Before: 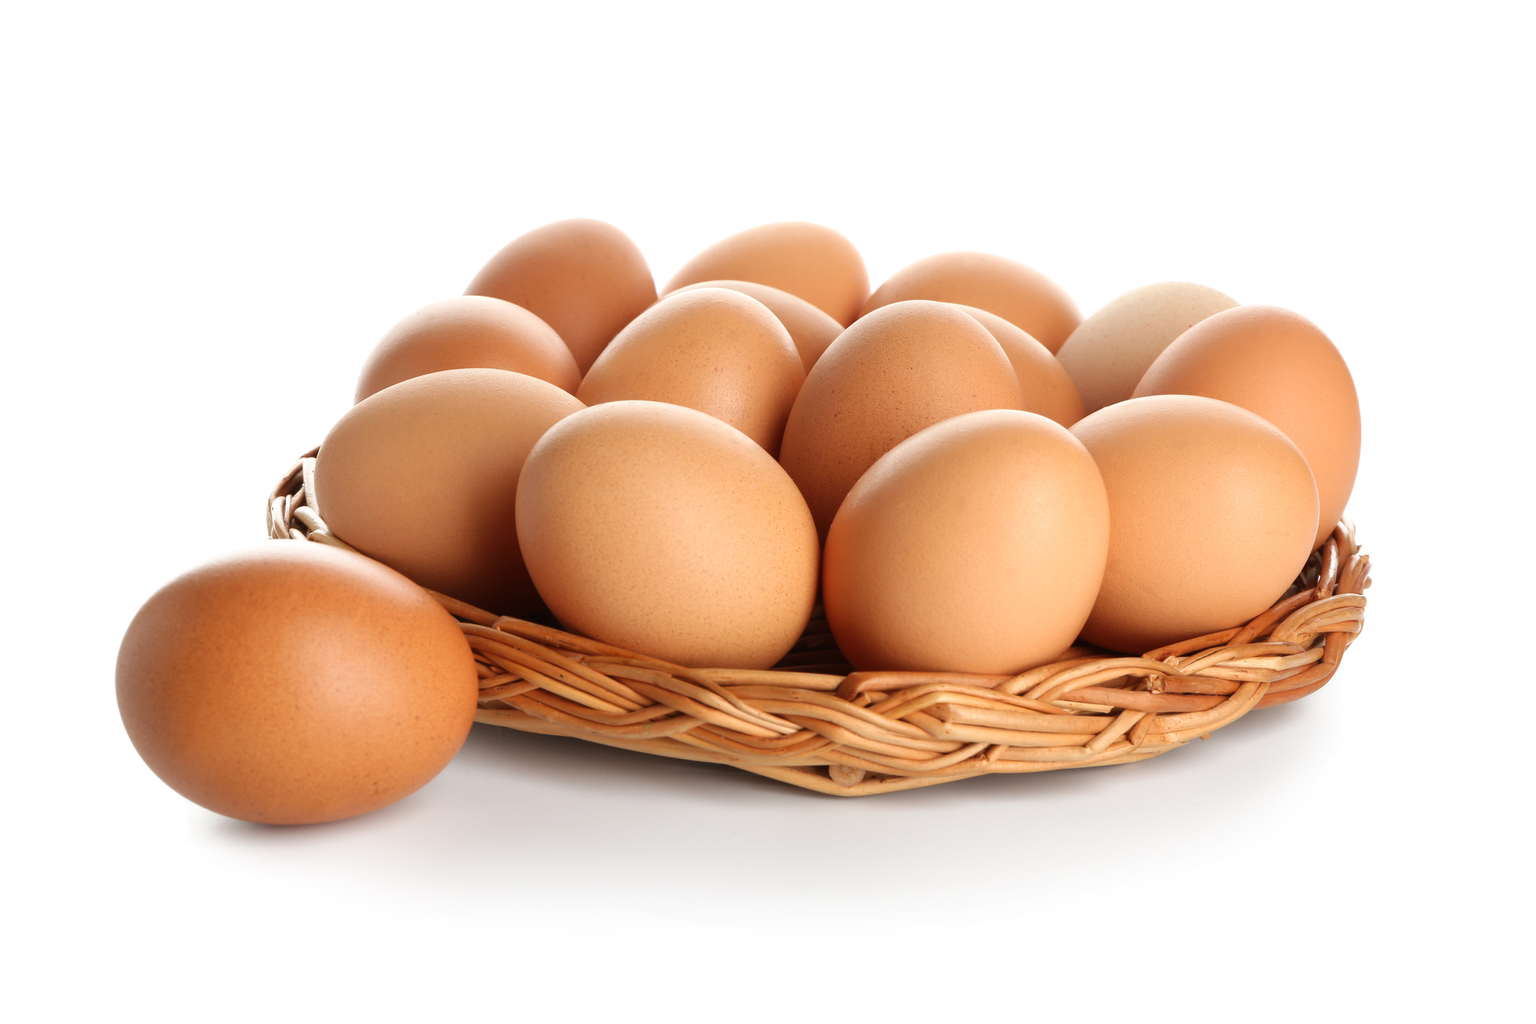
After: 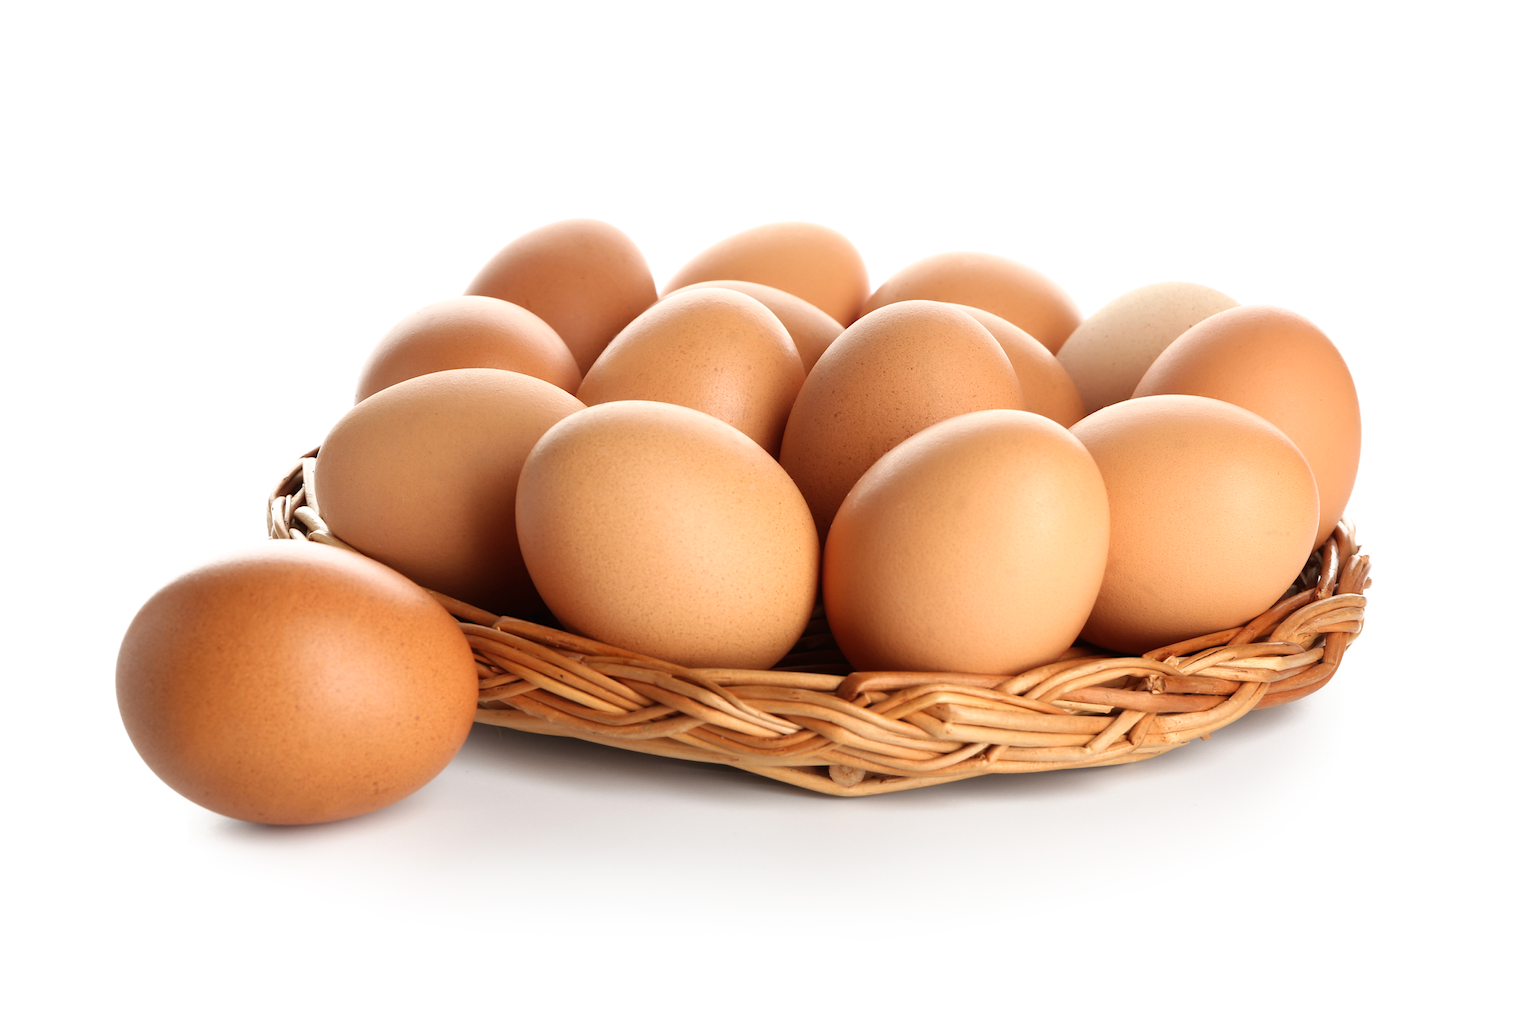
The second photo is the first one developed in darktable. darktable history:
rgb curve: curves: ch0 [(0, 0) (0.078, 0.051) (0.929, 0.956) (1, 1)], compensate middle gray true
white balance: emerald 1
